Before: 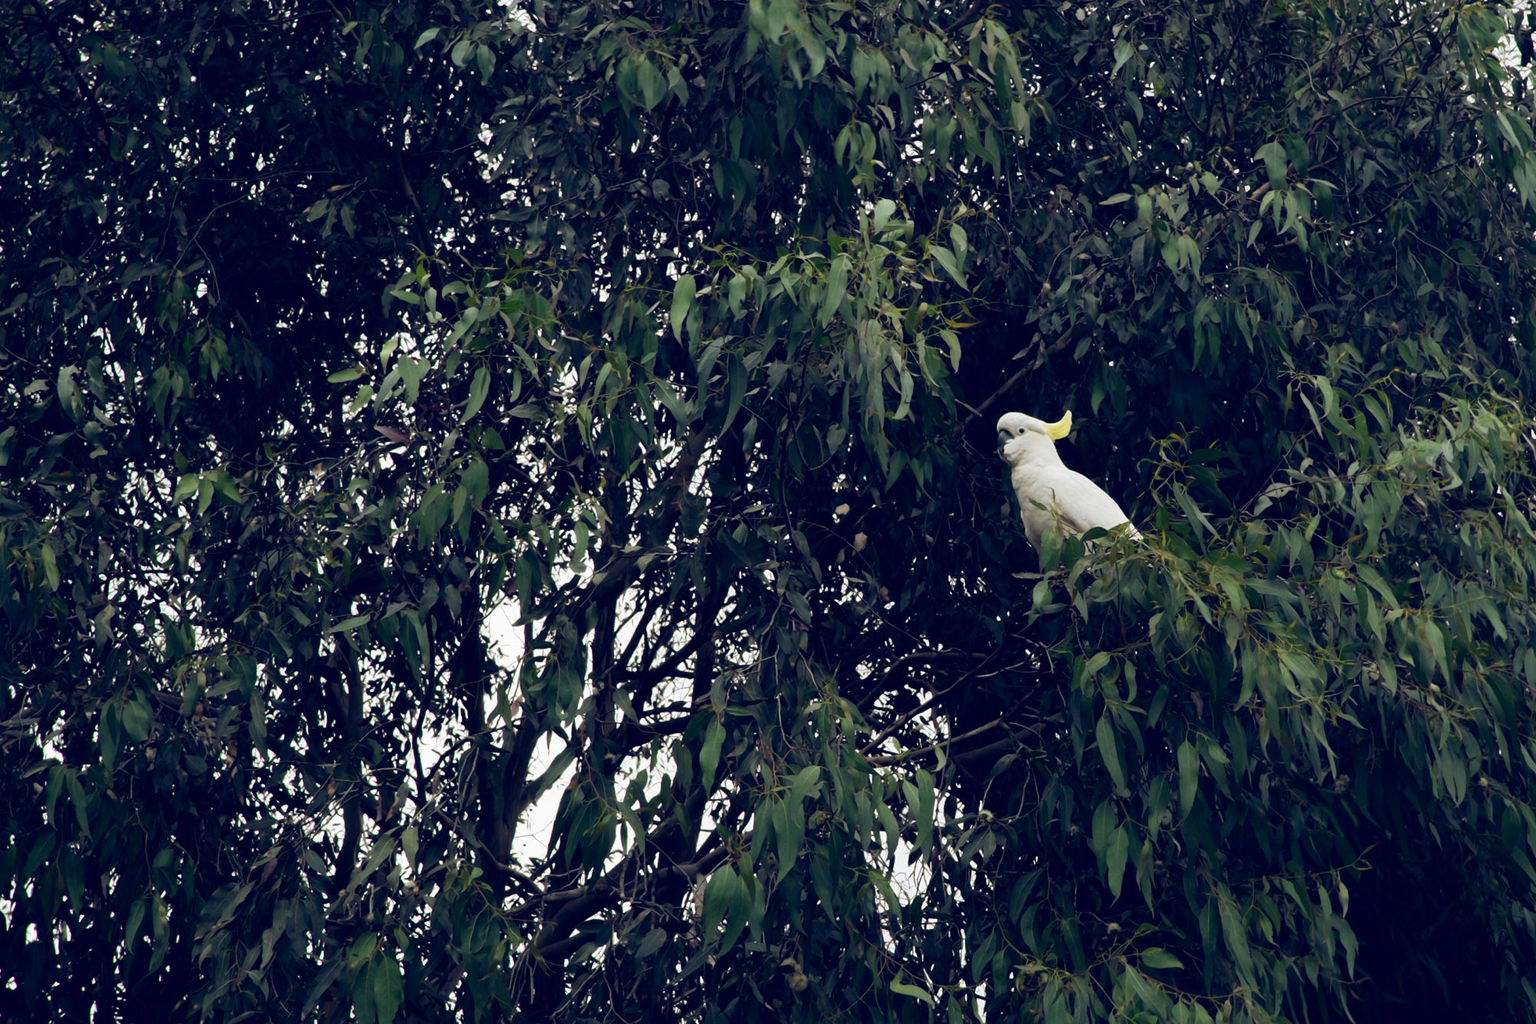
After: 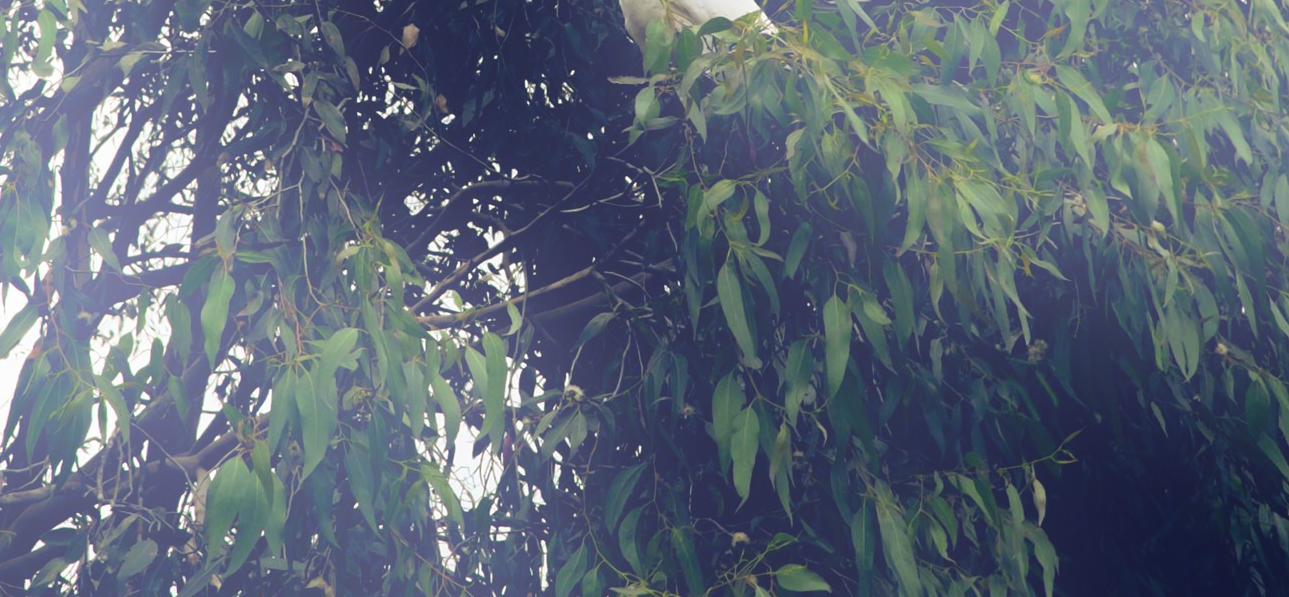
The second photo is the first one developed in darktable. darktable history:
crop and rotate: left 35.509%, top 50.238%, bottom 4.934%
bloom: size 25%, threshold 5%, strength 90%
tone equalizer: -8 EV -0.55 EV
